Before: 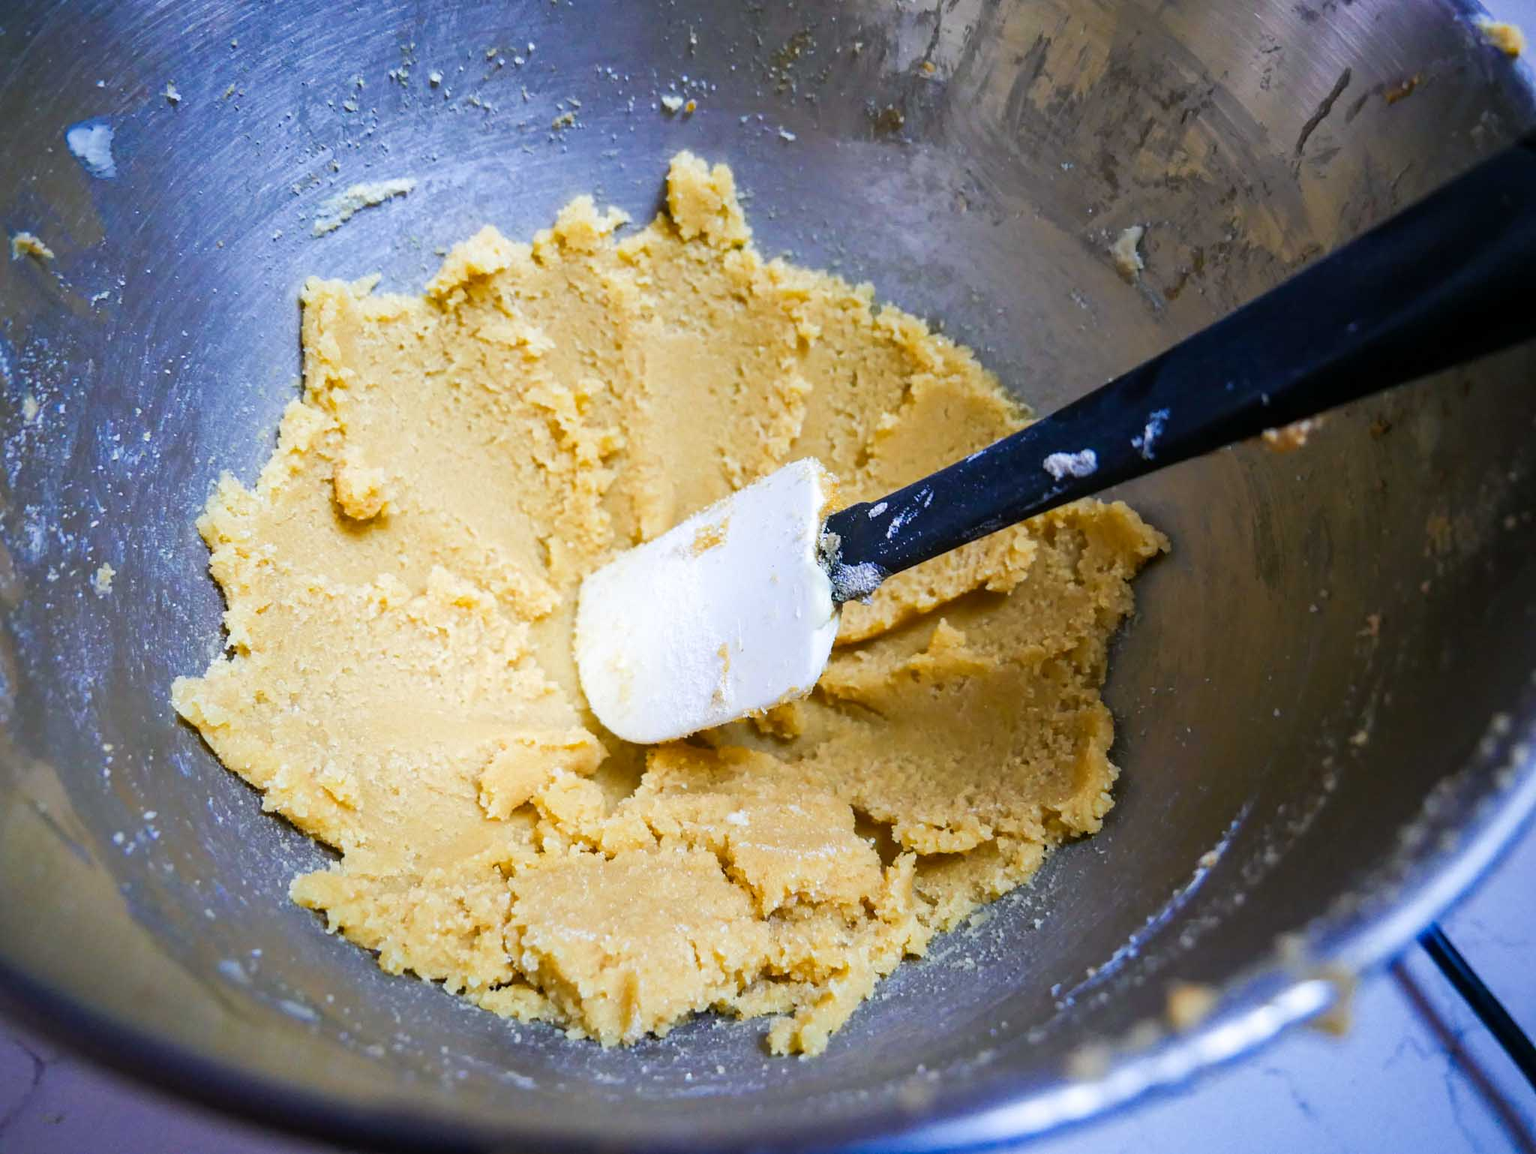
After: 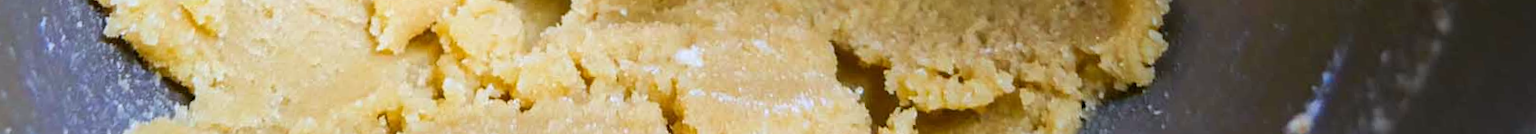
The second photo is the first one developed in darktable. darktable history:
rotate and perspective: rotation 0.72°, lens shift (vertical) -0.352, lens shift (horizontal) -0.051, crop left 0.152, crop right 0.859, crop top 0.019, crop bottom 0.964
crop and rotate: top 59.084%, bottom 30.916%
white balance: red 0.984, blue 1.059
